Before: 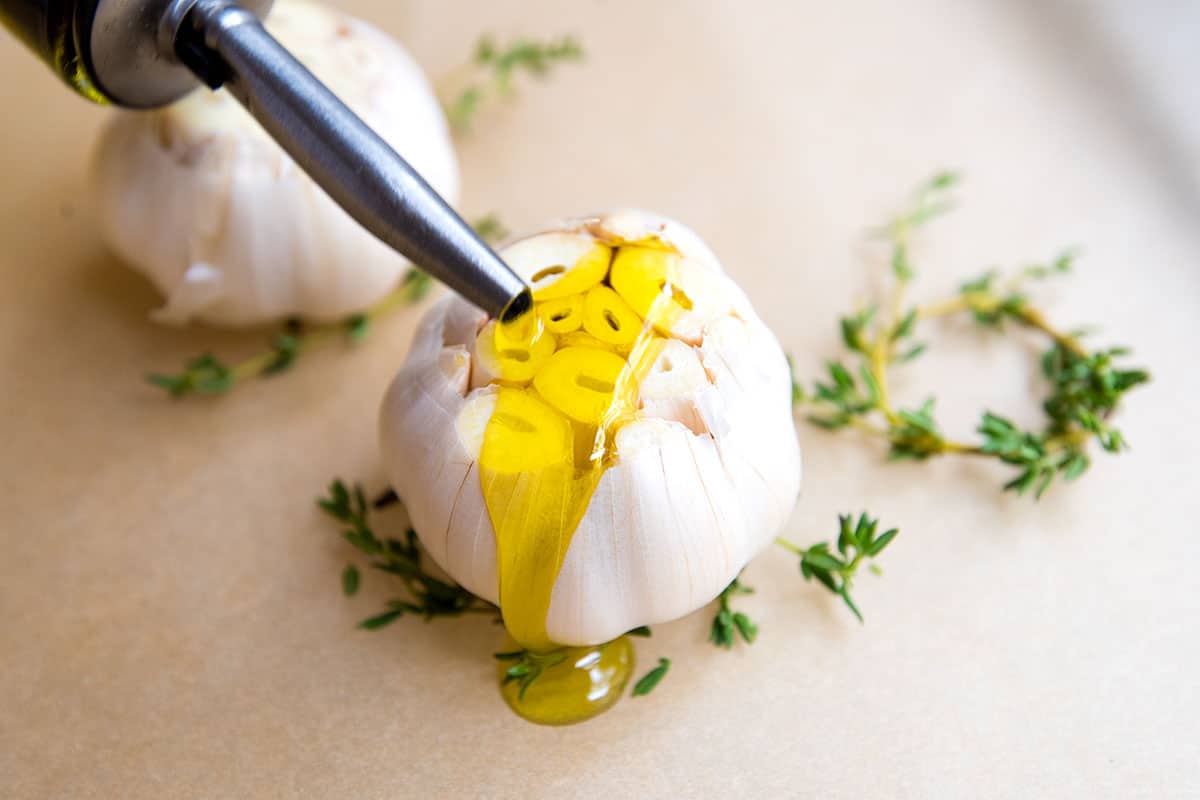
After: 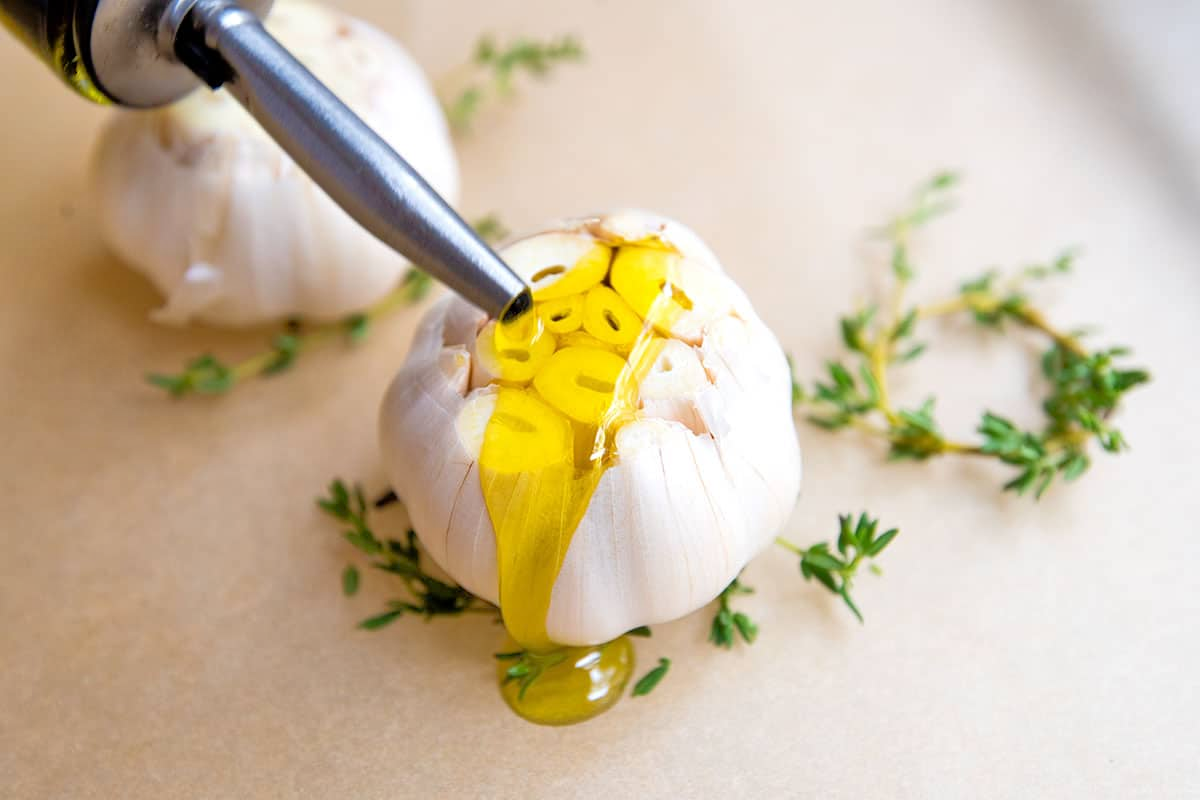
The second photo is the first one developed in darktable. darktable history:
tone equalizer: -7 EV 0.156 EV, -6 EV 0.6 EV, -5 EV 1.13 EV, -4 EV 1.37 EV, -3 EV 1.17 EV, -2 EV 0.6 EV, -1 EV 0.146 EV
